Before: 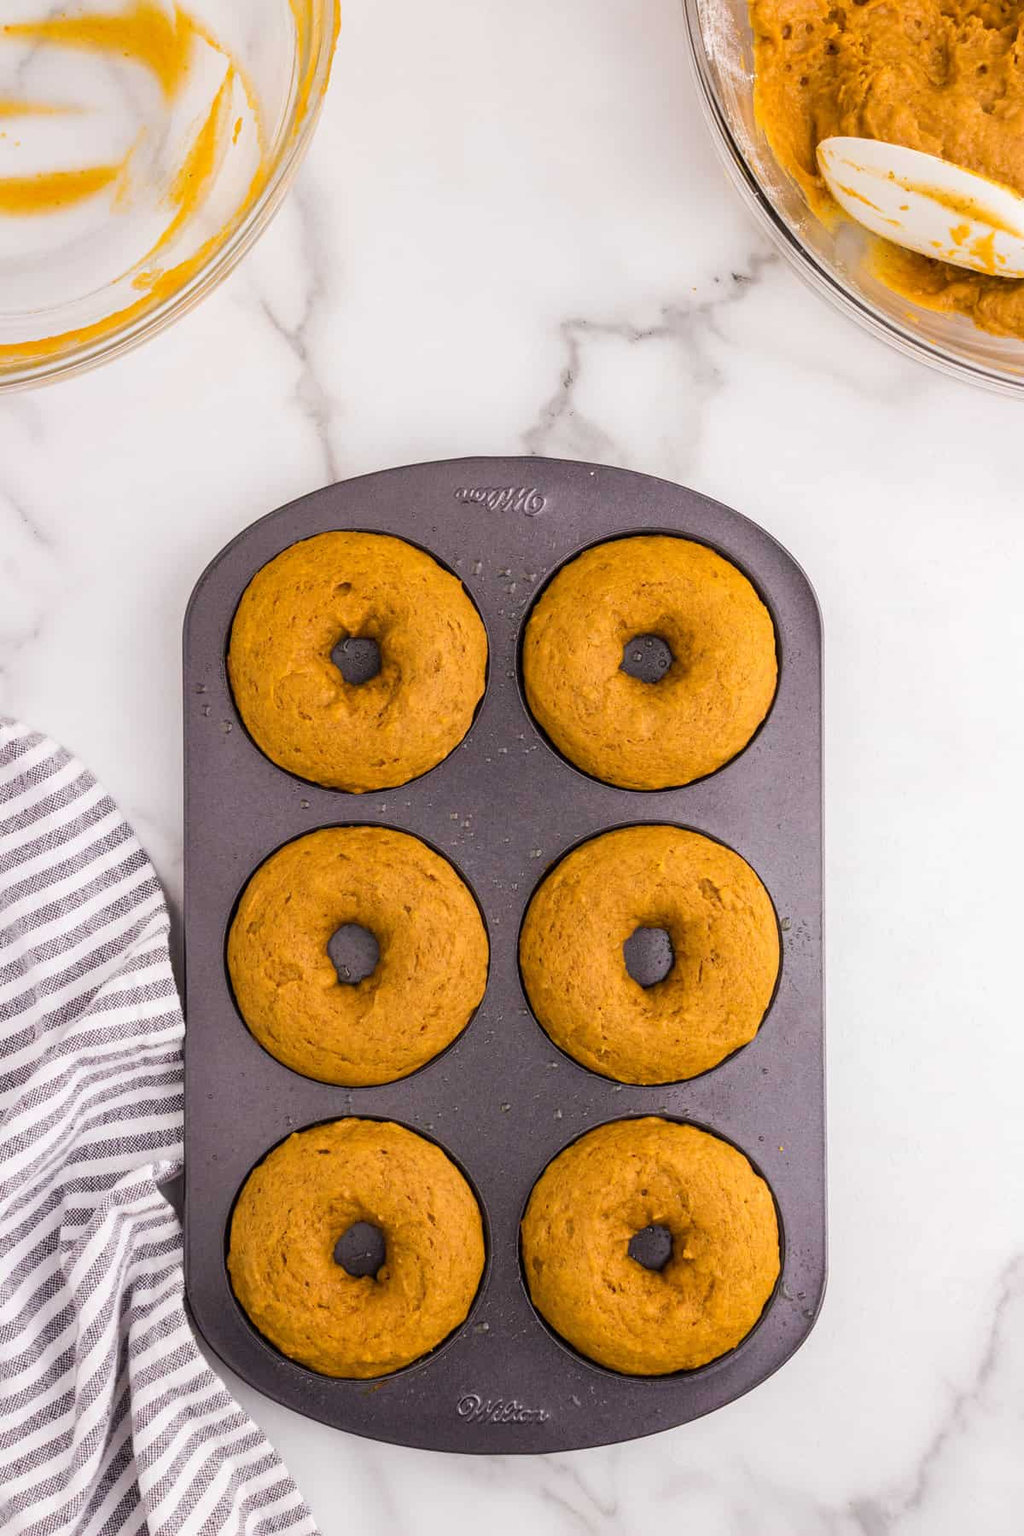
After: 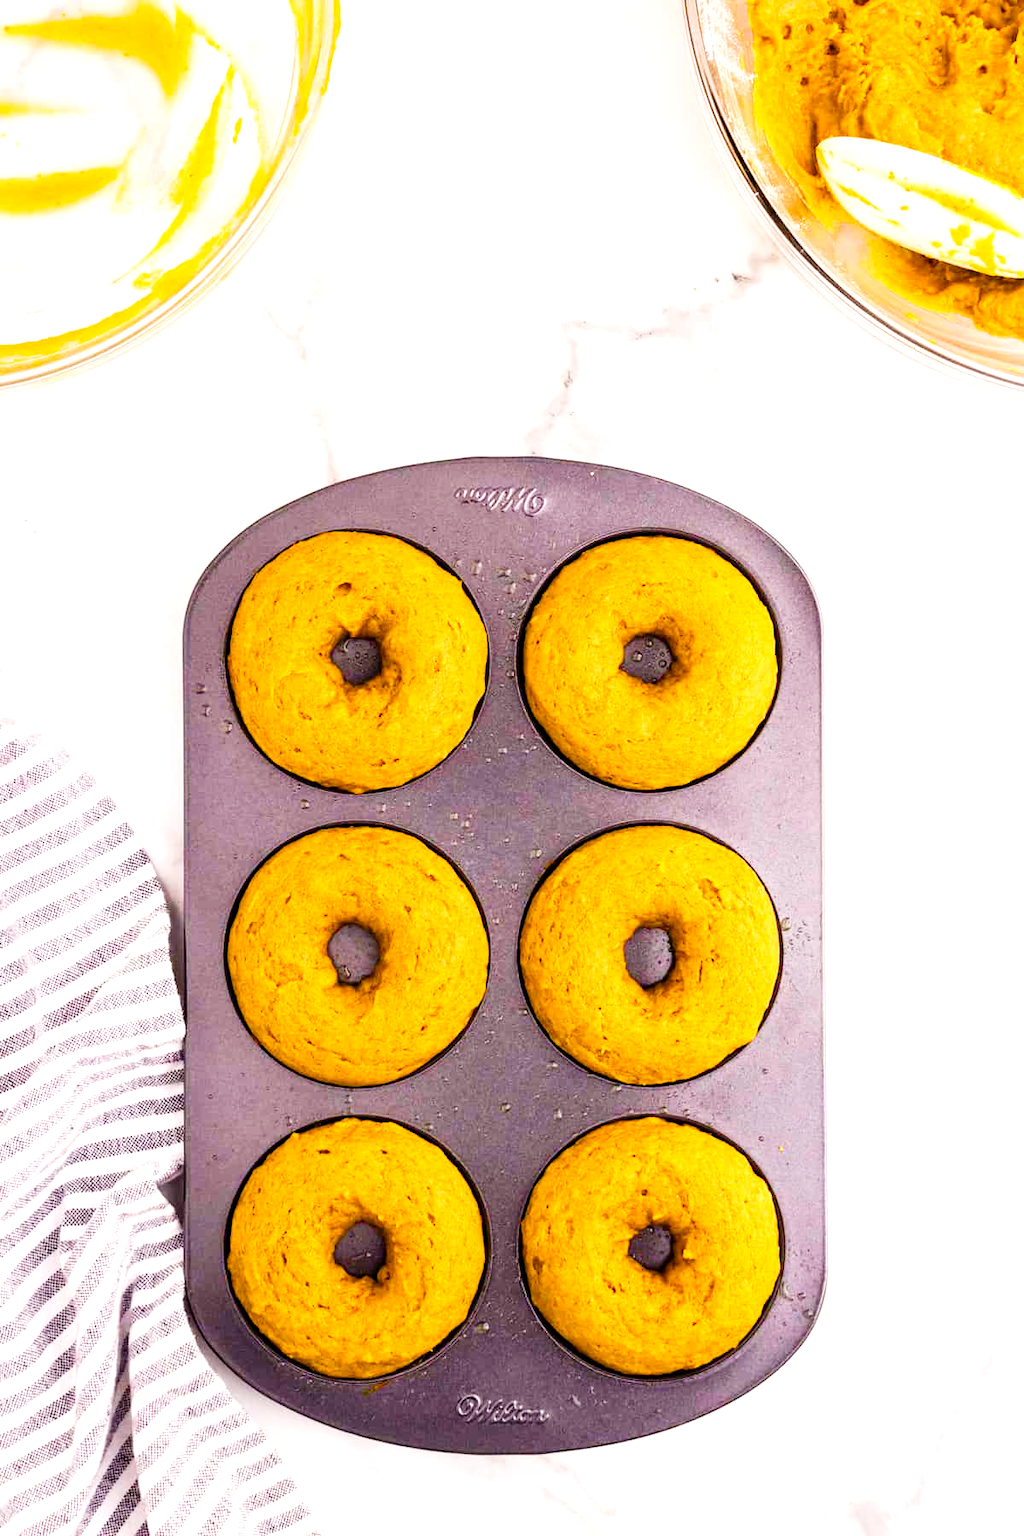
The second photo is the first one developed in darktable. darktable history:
color balance rgb: highlights gain › chroma 1.107%, highlights gain › hue 60.03°, perceptual saturation grading › global saturation 34.793%, perceptual saturation grading › highlights -25.458%, perceptual saturation grading › shadows 49.789%, global vibrance 20%
tone curve: curves: ch0 [(0, 0) (0.004, 0.001) (0.133, 0.112) (0.325, 0.362) (0.832, 0.893) (1, 1)], preserve colors none
tone equalizer: -8 EV -0.38 EV, -7 EV -0.403 EV, -6 EV -0.351 EV, -5 EV -0.205 EV, -3 EV 0.193 EV, -2 EV 0.33 EV, -1 EV 0.4 EV, +0 EV 0.386 EV, edges refinement/feathering 500, mask exposure compensation -1.57 EV, preserve details no
exposure: black level correction 0.001, exposure 0.5 EV, compensate exposure bias true, compensate highlight preservation false
